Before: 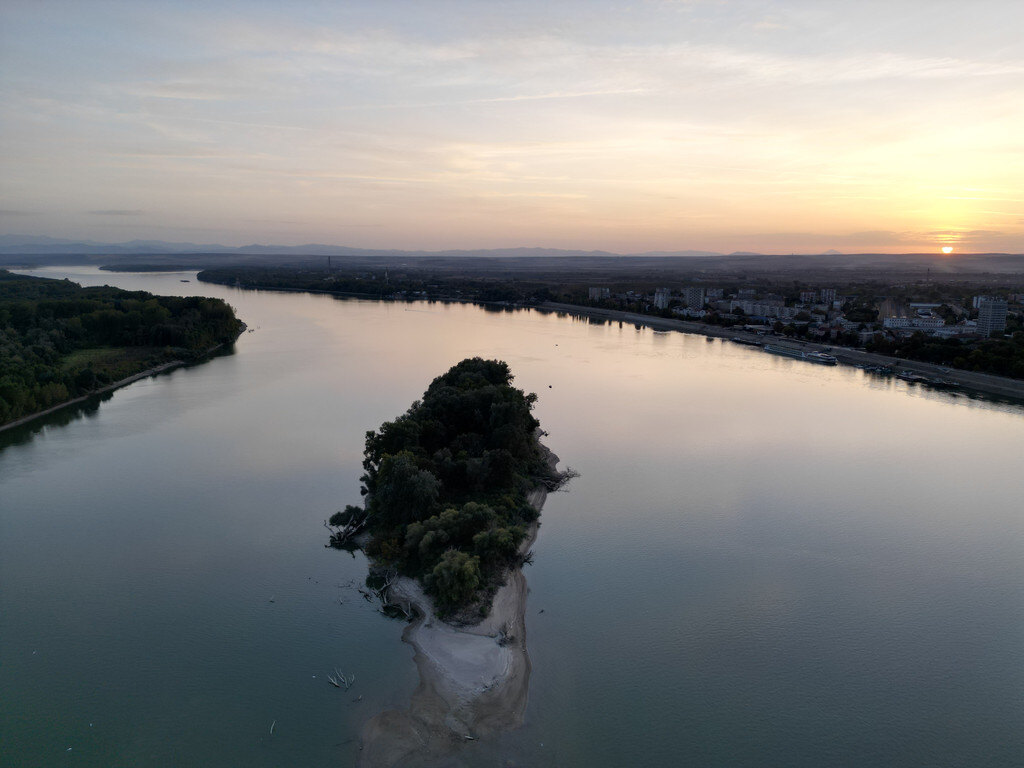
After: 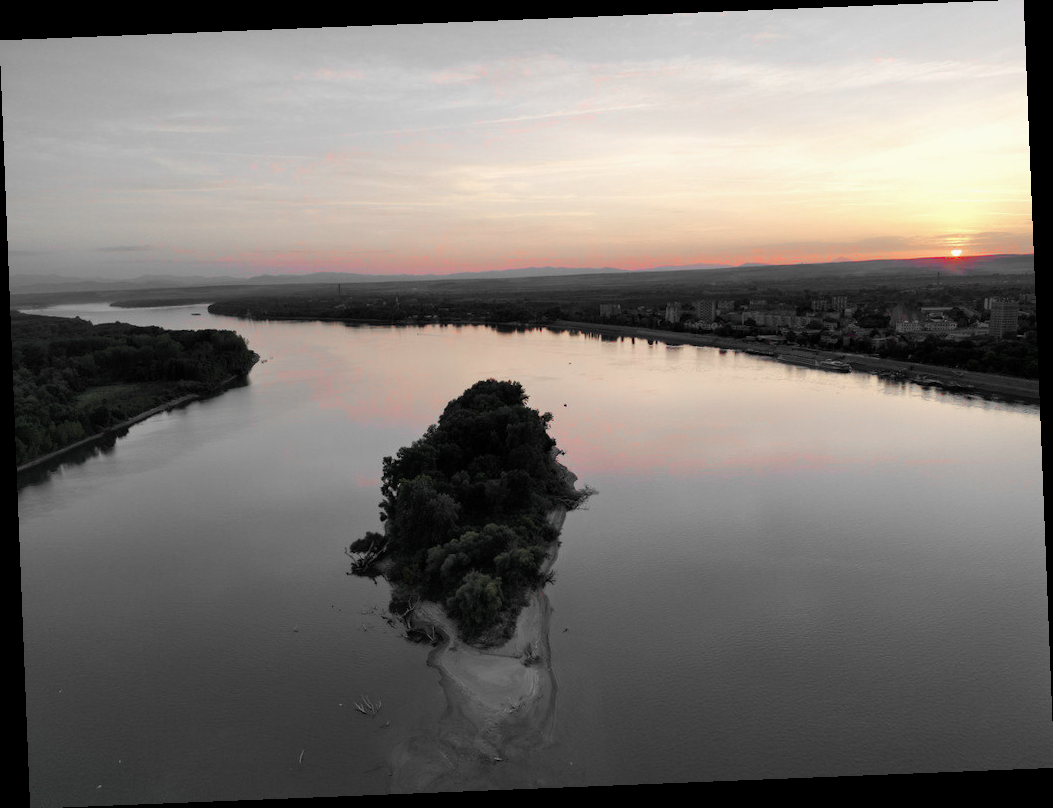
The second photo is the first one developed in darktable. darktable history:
color zones: curves: ch1 [(0, 0.831) (0.08, 0.771) (0.157, 0.268) (0.241, 0.207) (0.562, -0.005) (0.714, -0.013) (0.876, 0.01) (1, 0.831)]
rotate and perspective: rotation -2.29°, automatic cropping off
color correction: saturation 2.15
exposure: exposure -0.048 EV, compensate highlight preservation false
